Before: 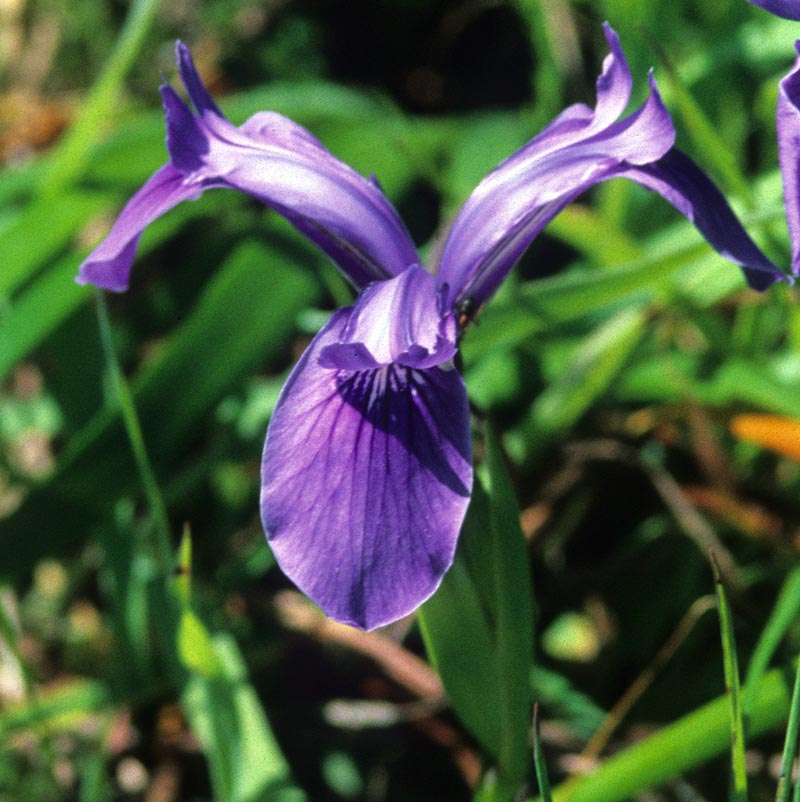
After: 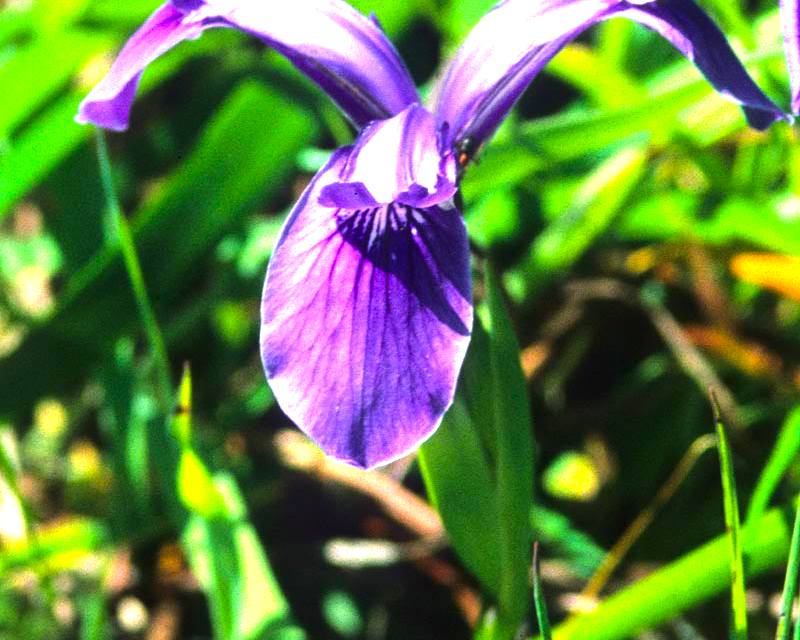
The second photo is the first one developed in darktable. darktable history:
exposure: black level correction 0, exposure 1.2 EV, compensate highlight preservation false
color balance rgb: perceptual saturation grading › global saturation 19.409%, perceptual brilliance grading › highlights 11.045%, perceptual brilliance grading › shadows -11.391%, global vibrance 23.642%
crop and rotate: top 20.096%
